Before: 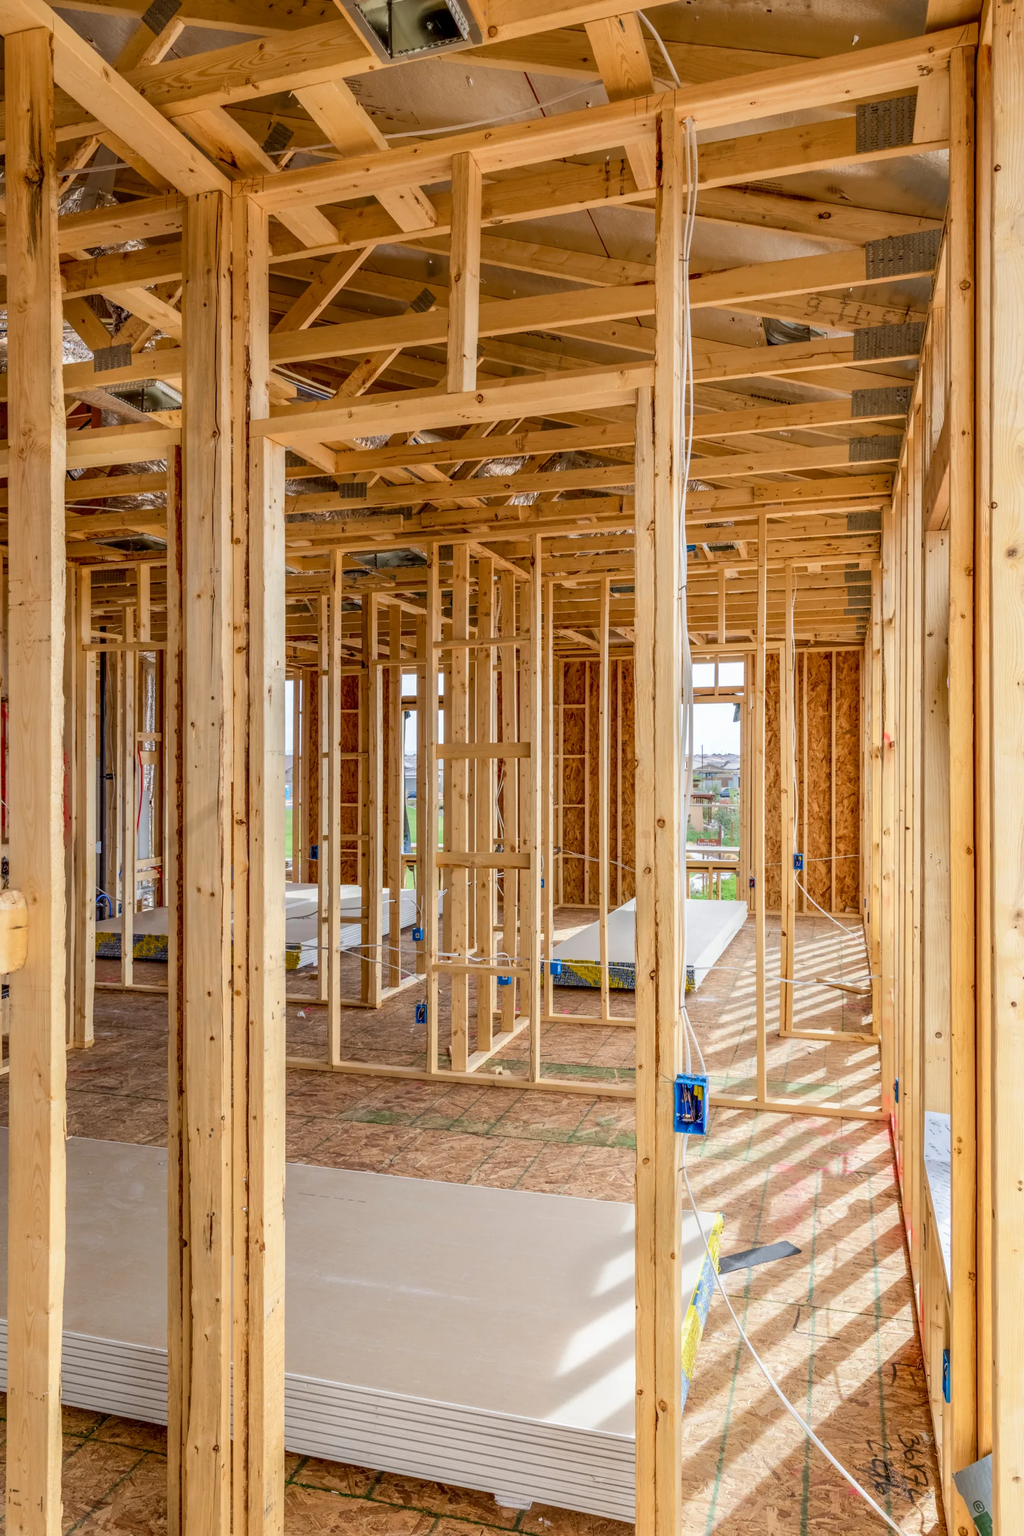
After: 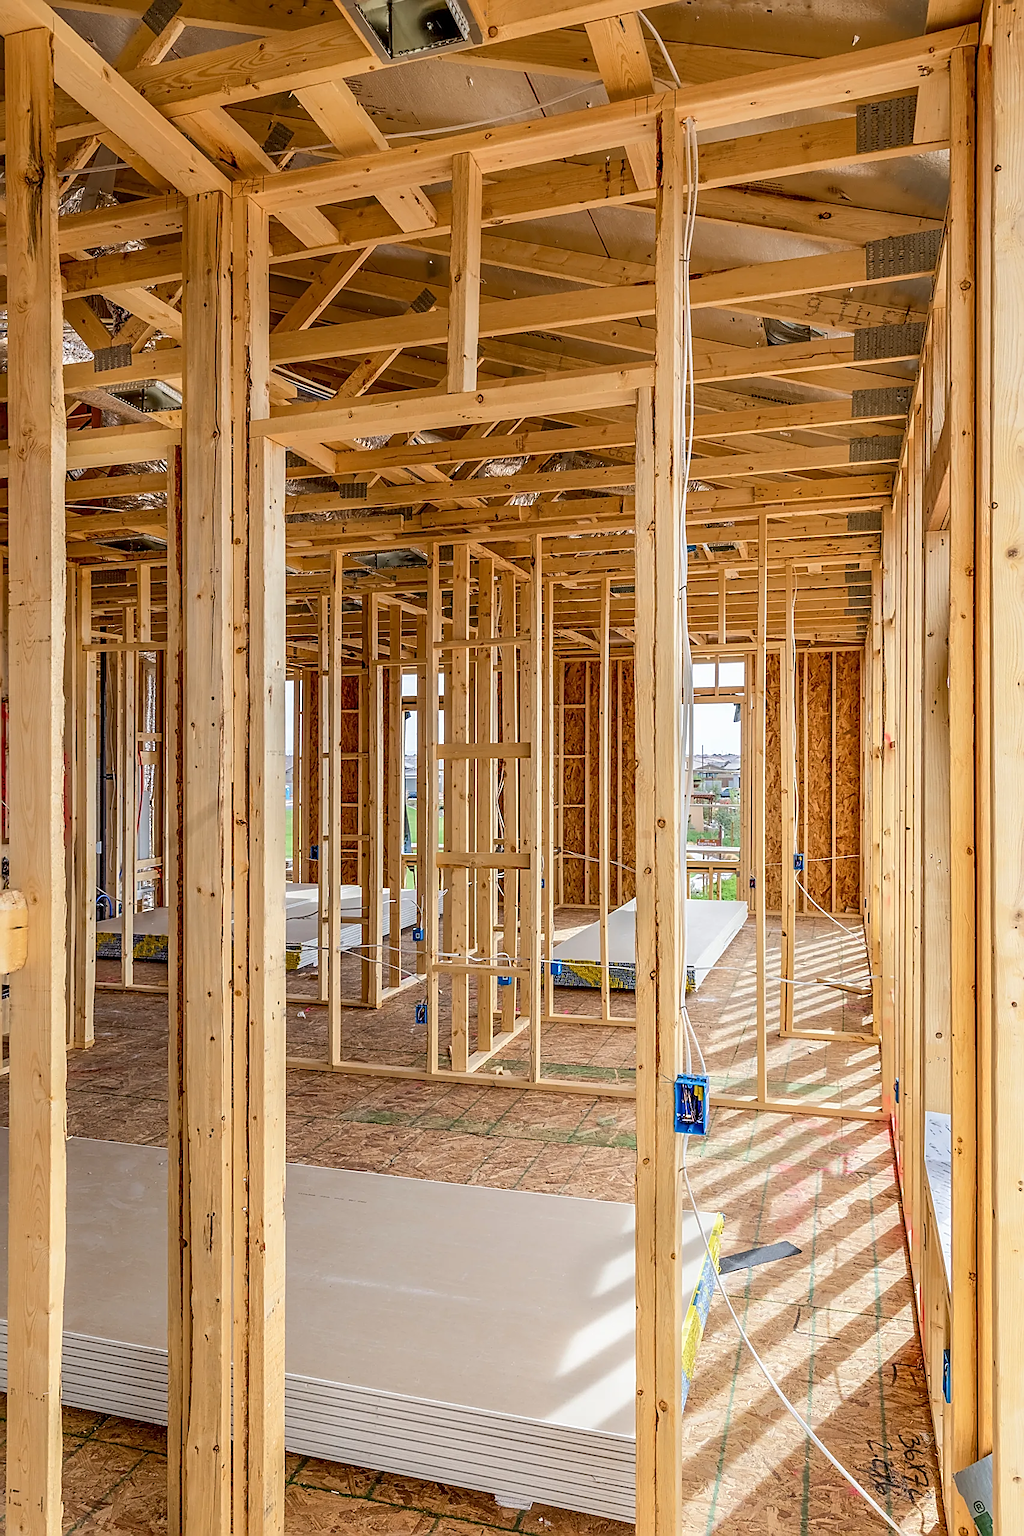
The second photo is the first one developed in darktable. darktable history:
sharpen: radius 1.708, amount 1.281
